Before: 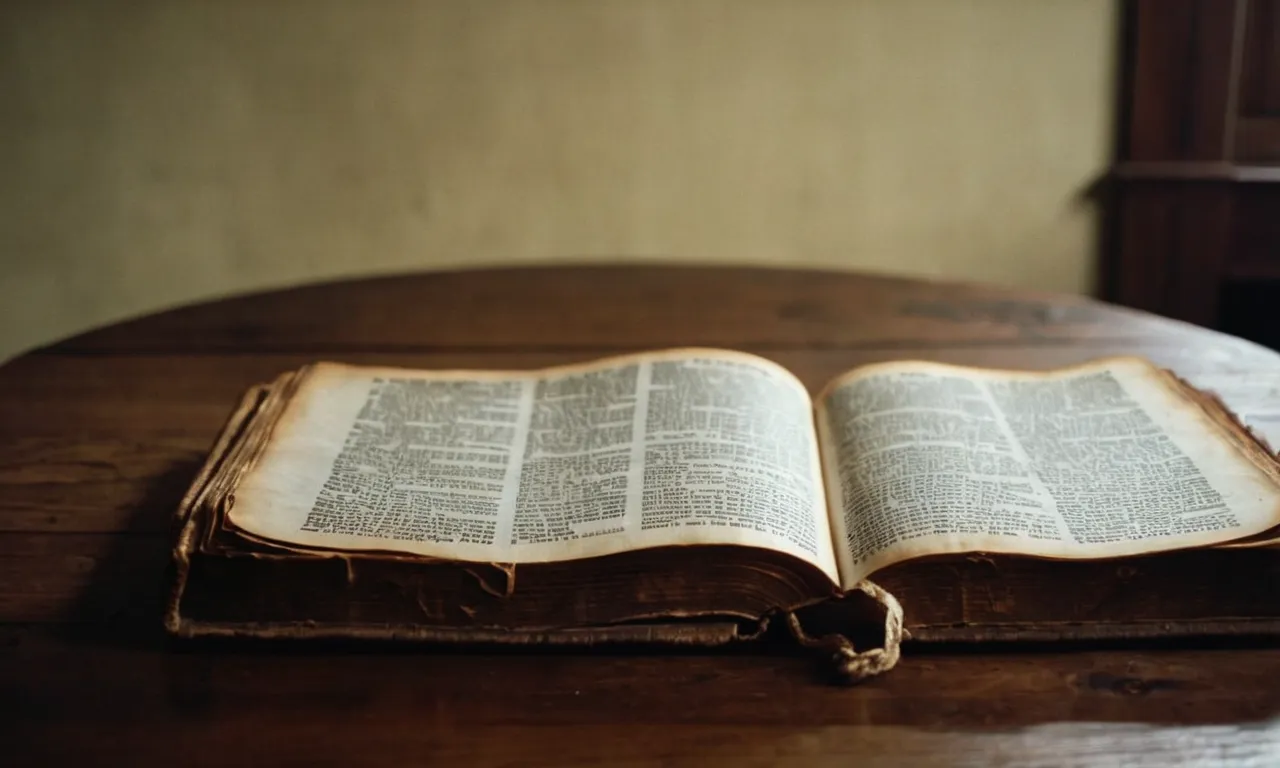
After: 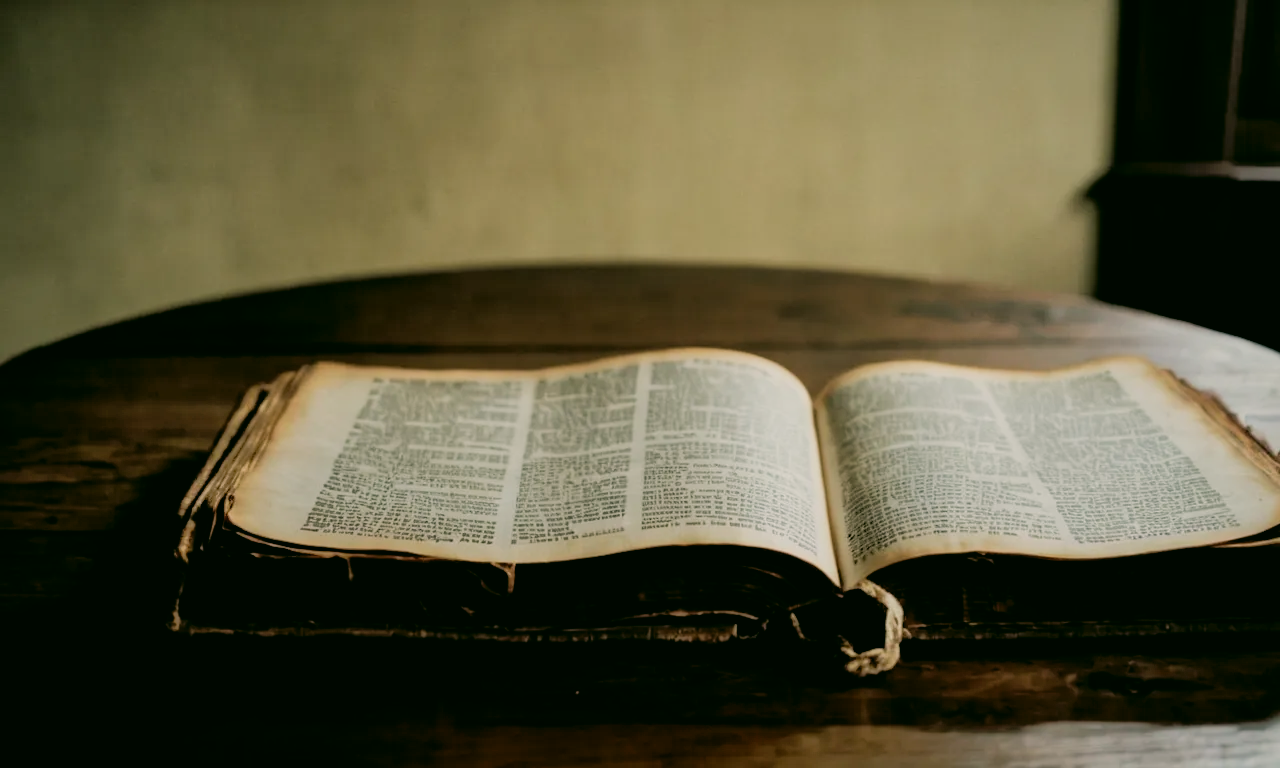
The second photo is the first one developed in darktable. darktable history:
white balance: emerald 1
color correction: highlights a* 4.02, highlights b* 4.98, shadows a* -7.55, shadows b* 4.98
filmic rgb: black relative exposure -5 EV, hardness 2.88, contrast 1.3, highlights saturation mix -30%
shadows and highlights: on, module defaults
